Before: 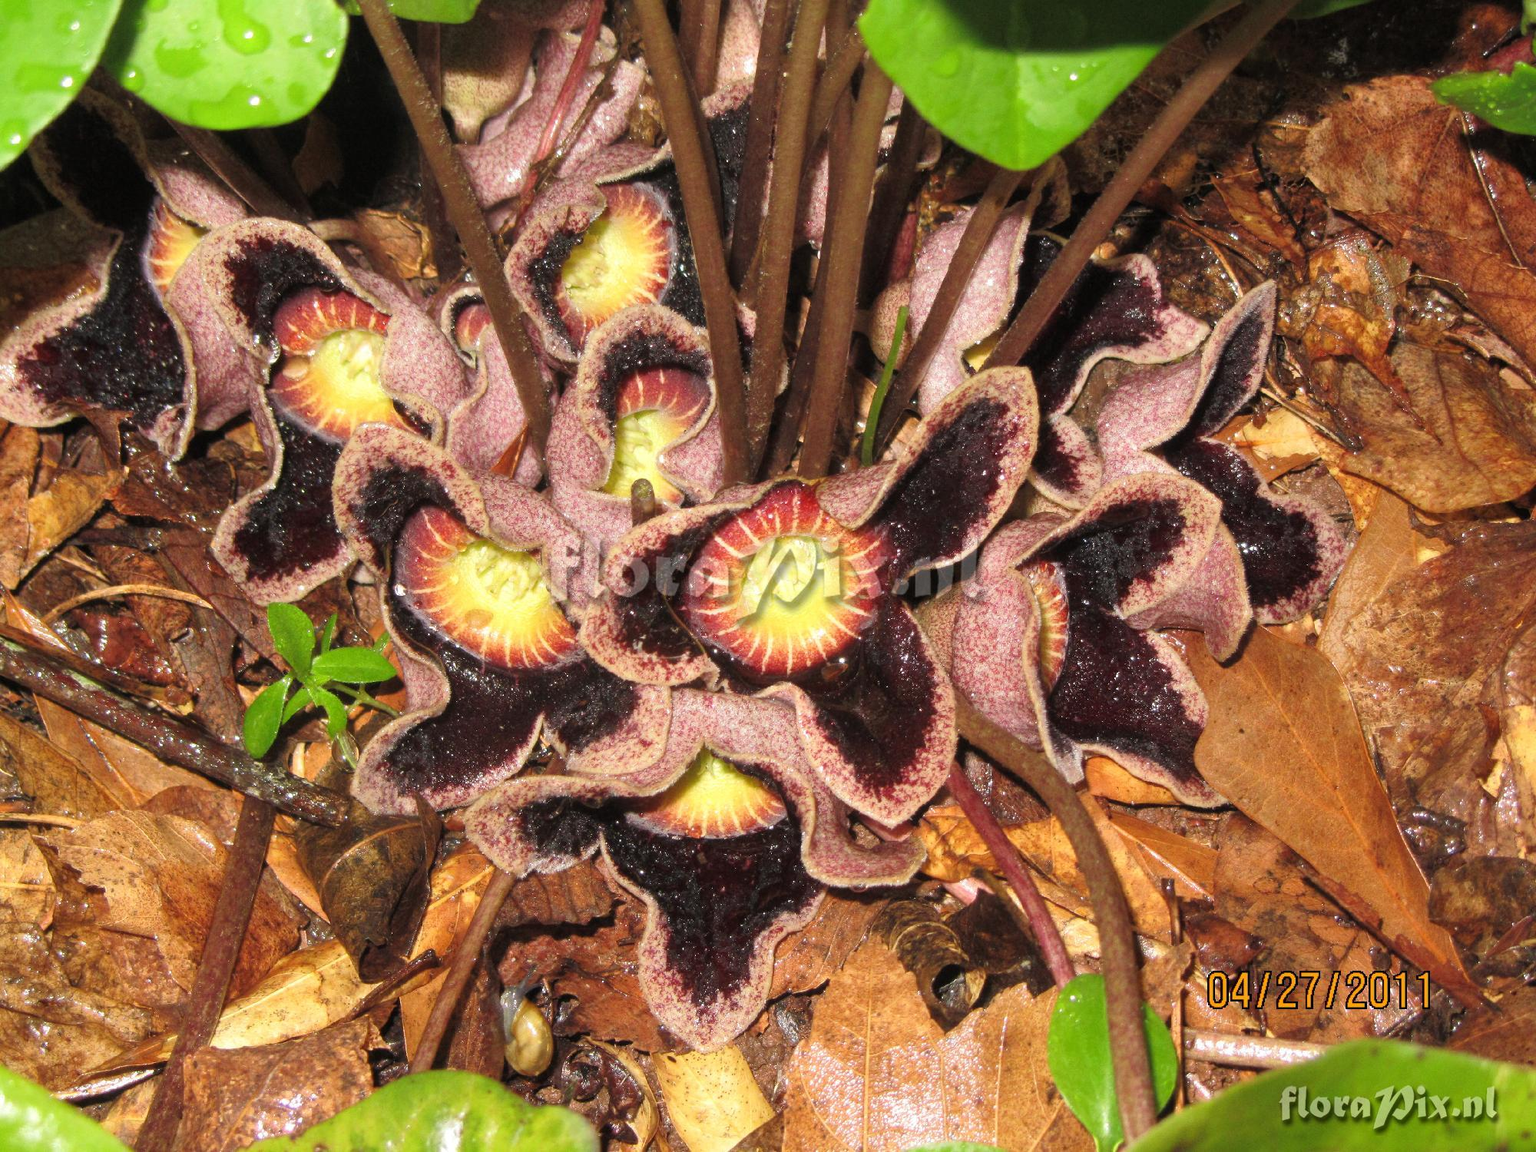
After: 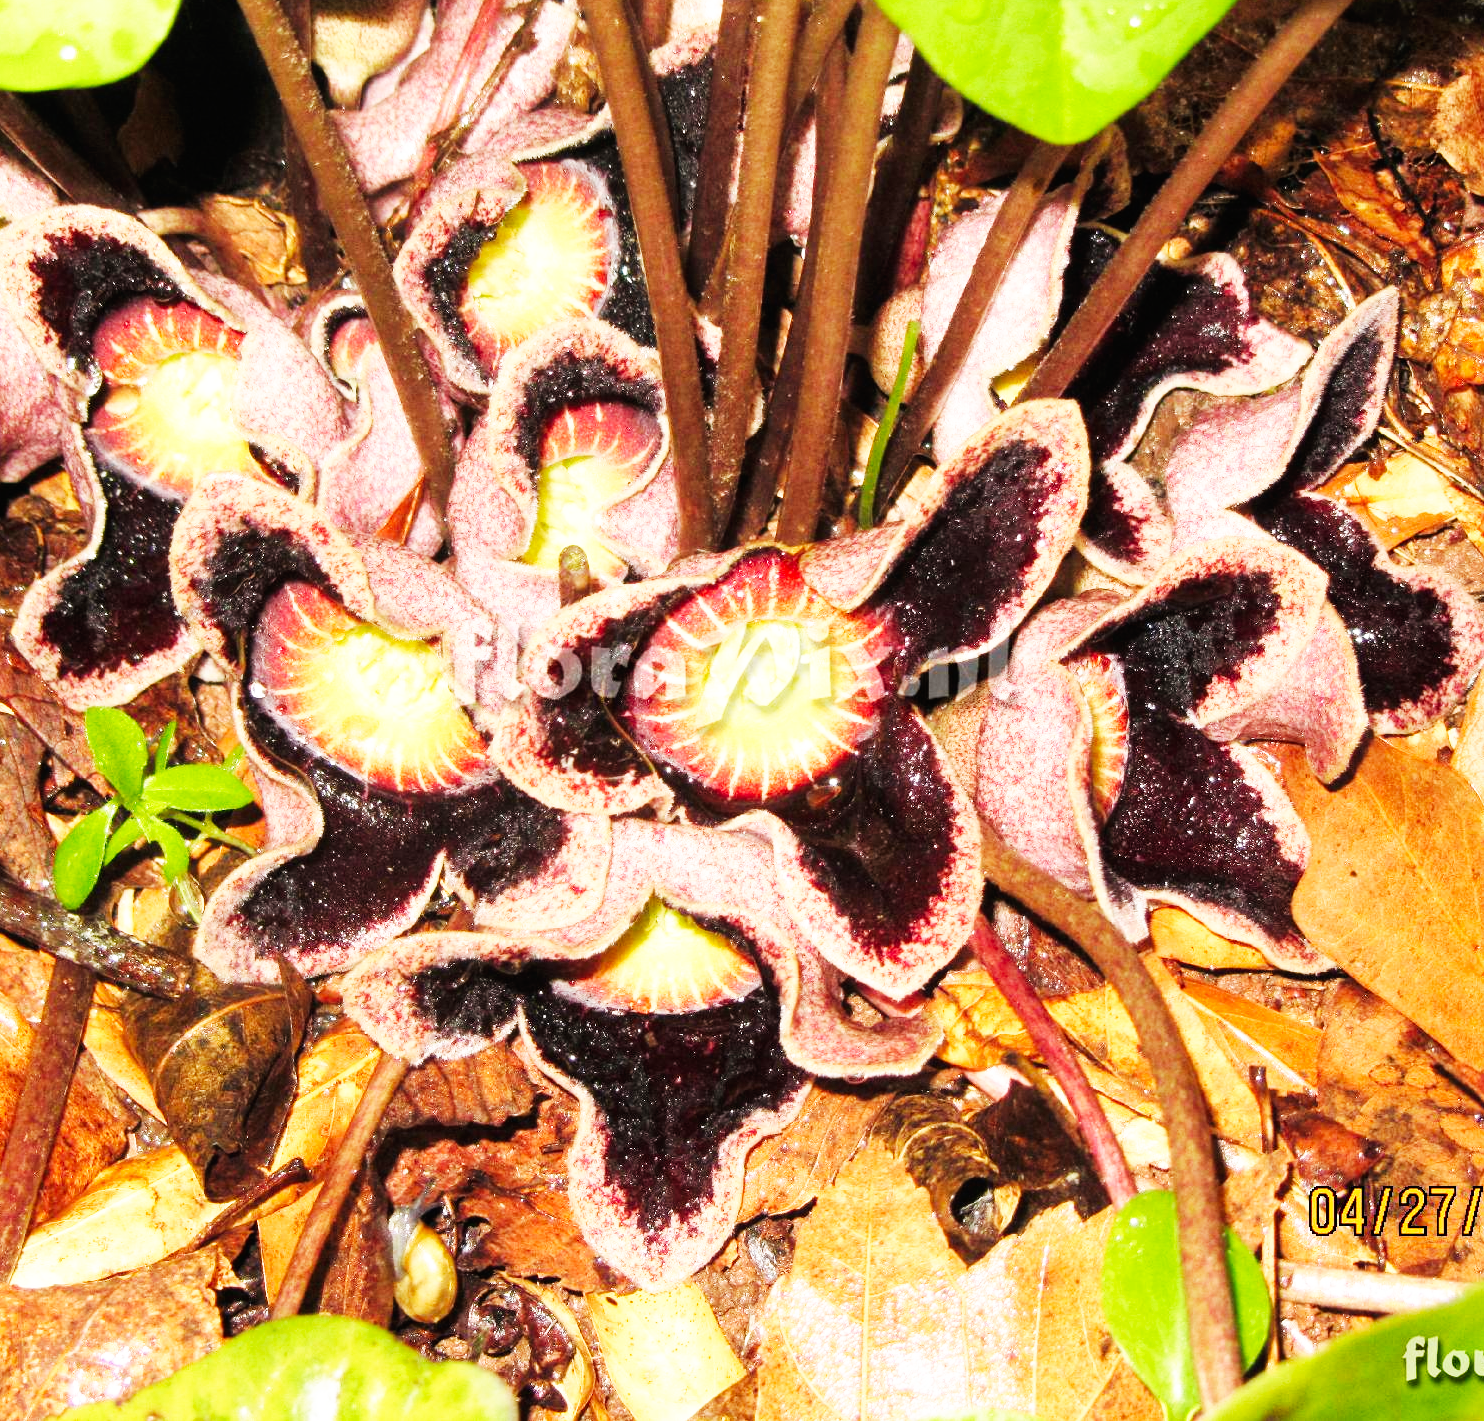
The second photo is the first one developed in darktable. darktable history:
crop and rotate: left 13.15%, top 5.251%, right 12.609%
base curve: curves: ch0 [(0, 0) (0.007, 0.004) (0.027, 0.03) (0.046, 0.07) (0.207, 0.54) (0.442, 0.872) (0.673, 0.972) (1, 1)], preserve colors none
